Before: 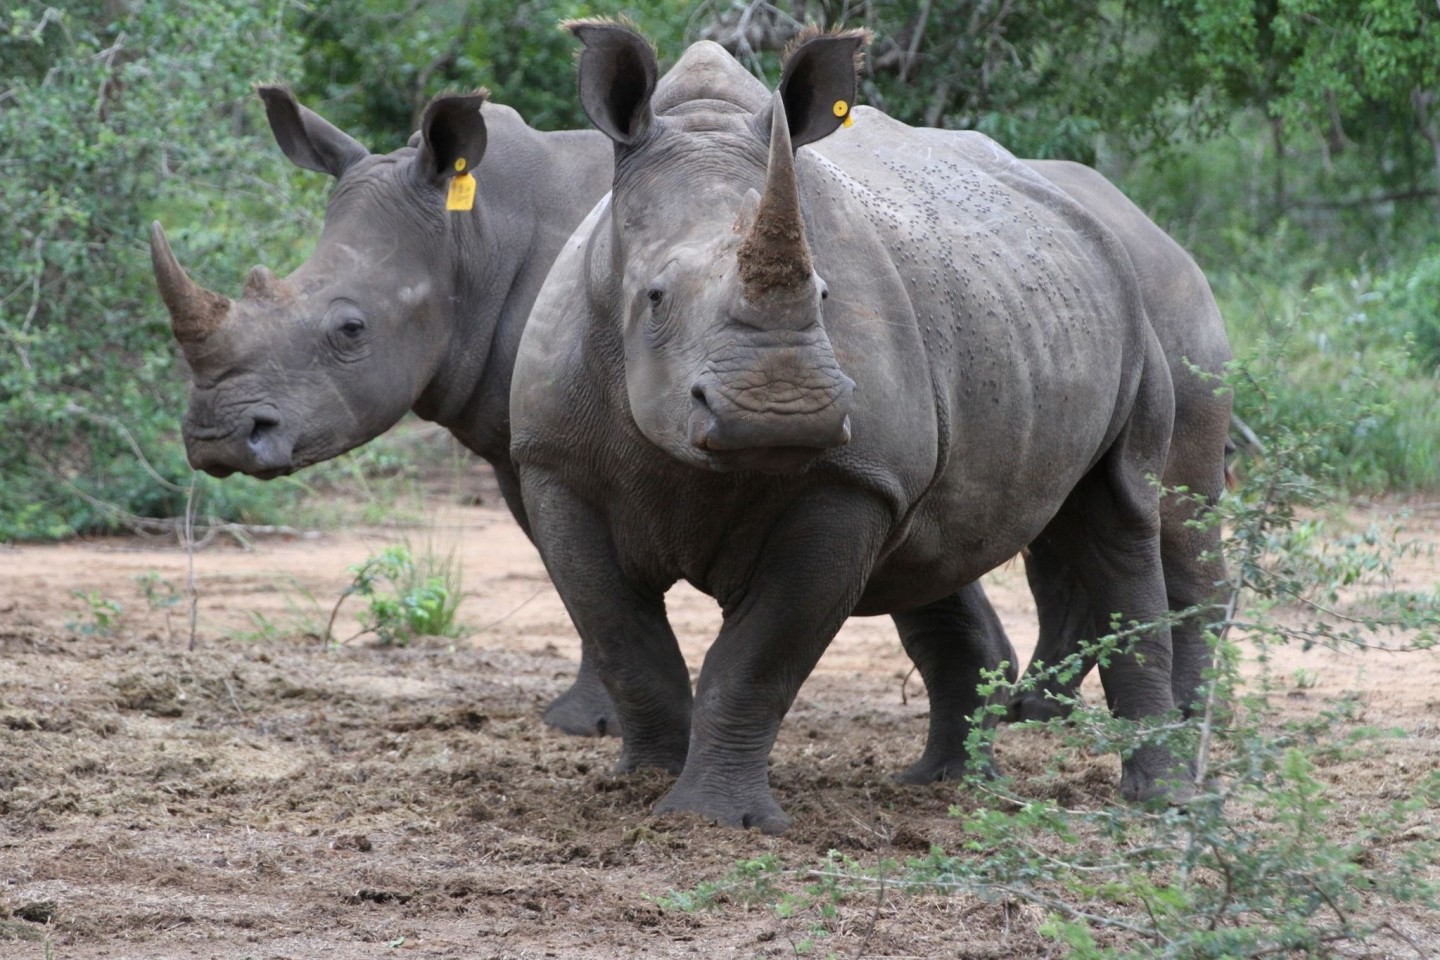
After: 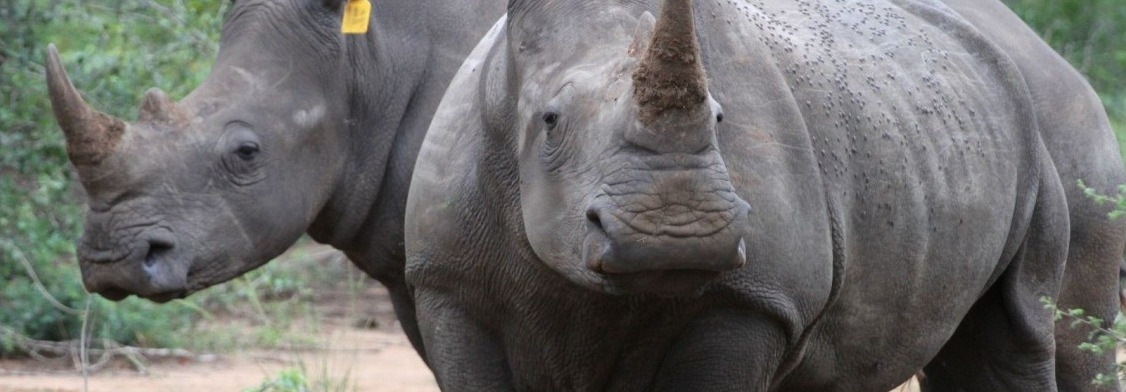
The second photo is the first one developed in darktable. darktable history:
crop: left 7.298%, top 18.471%, right 14.479%, bottom 40.605%
